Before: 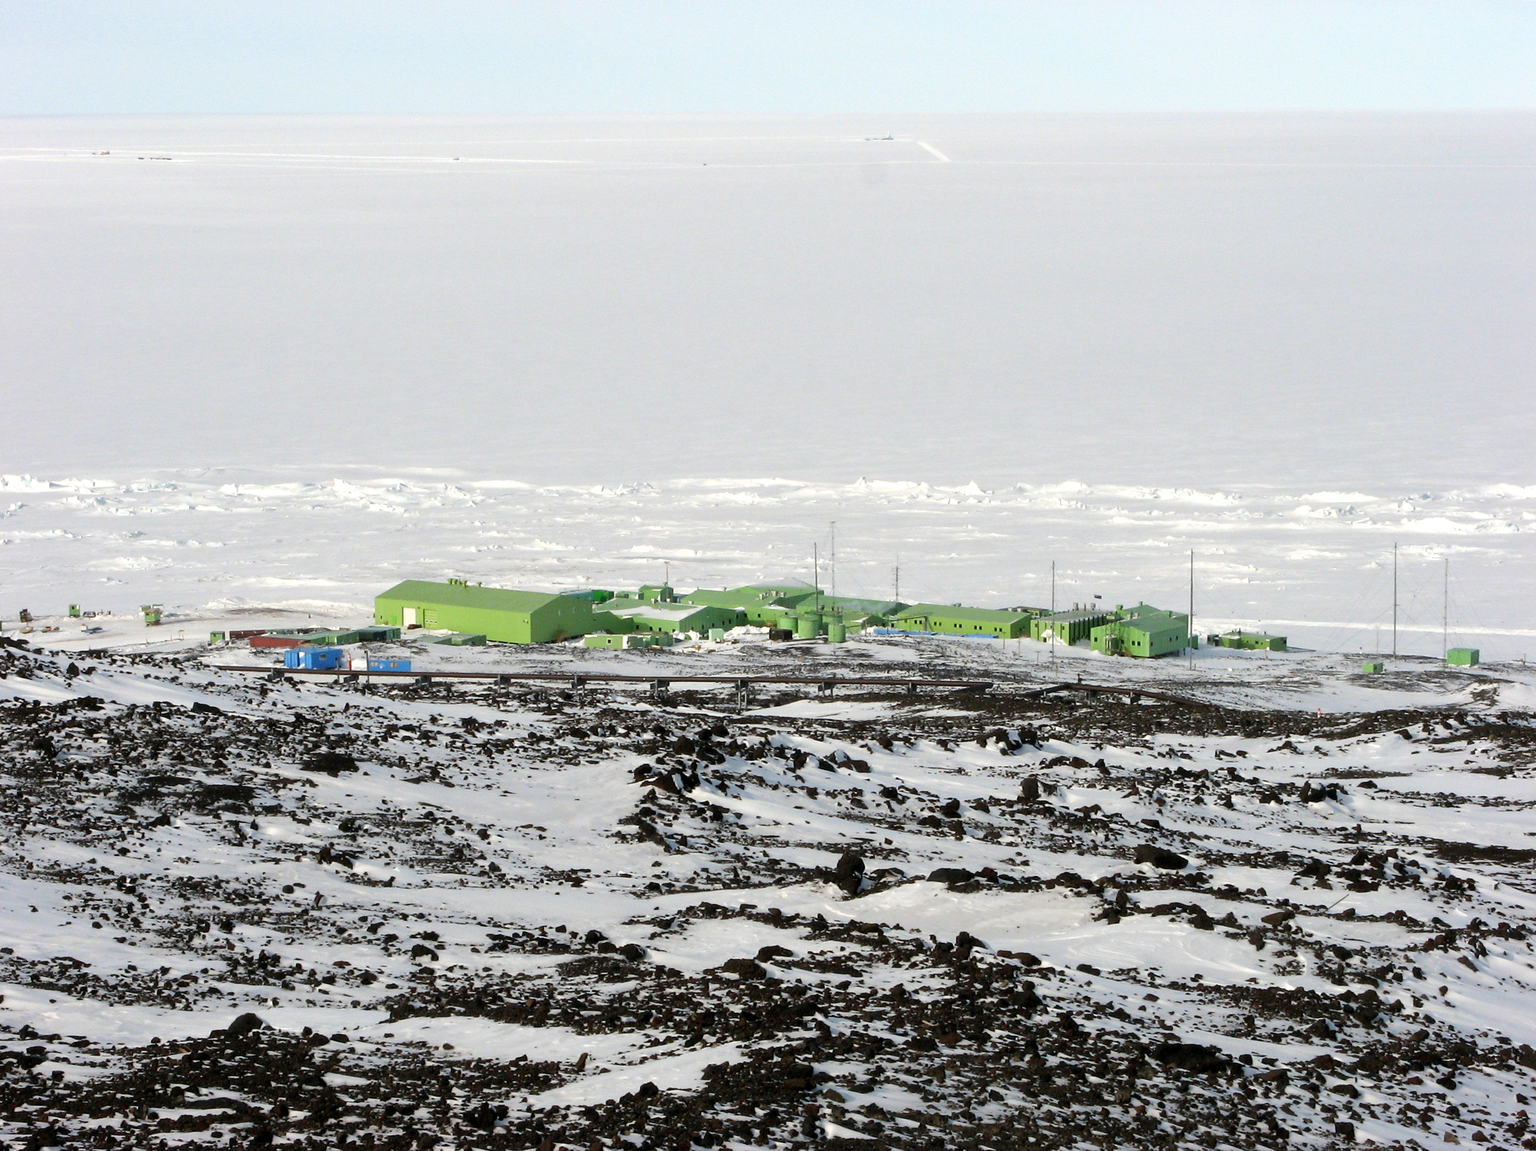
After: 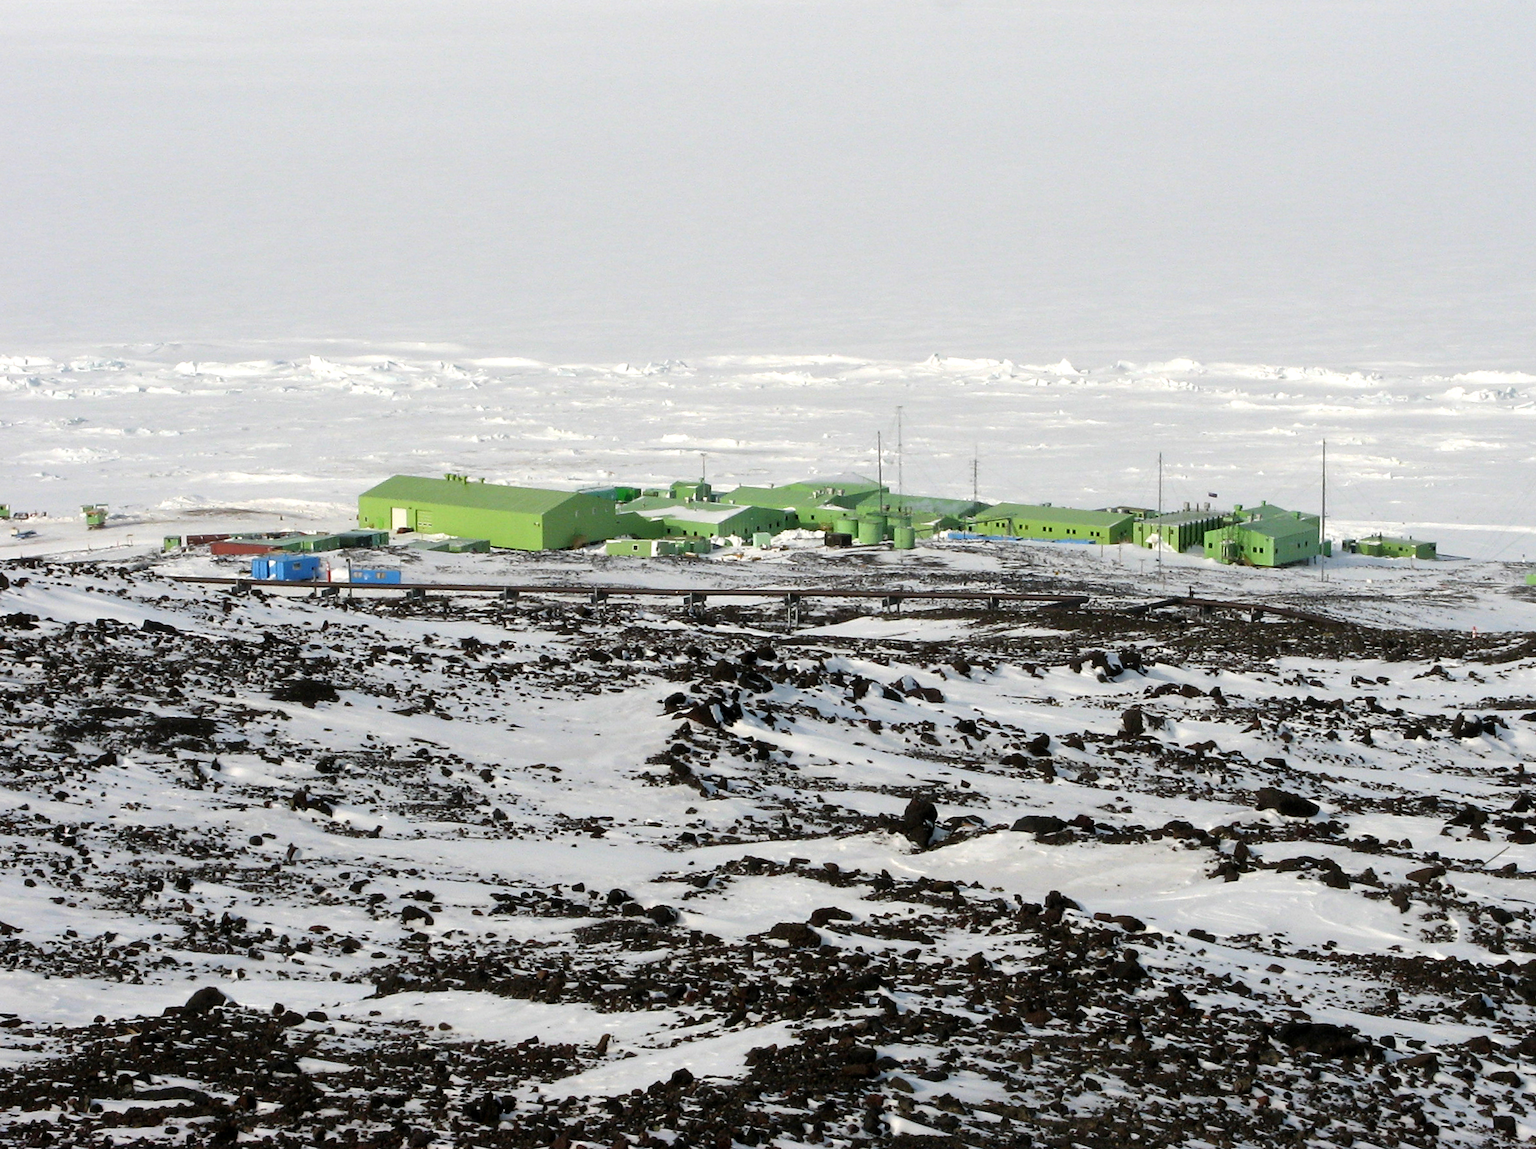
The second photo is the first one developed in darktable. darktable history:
exposure: compensate highlight preservation false
crop and rotate: left 4.699%, top 15.504%, right 10.659%
